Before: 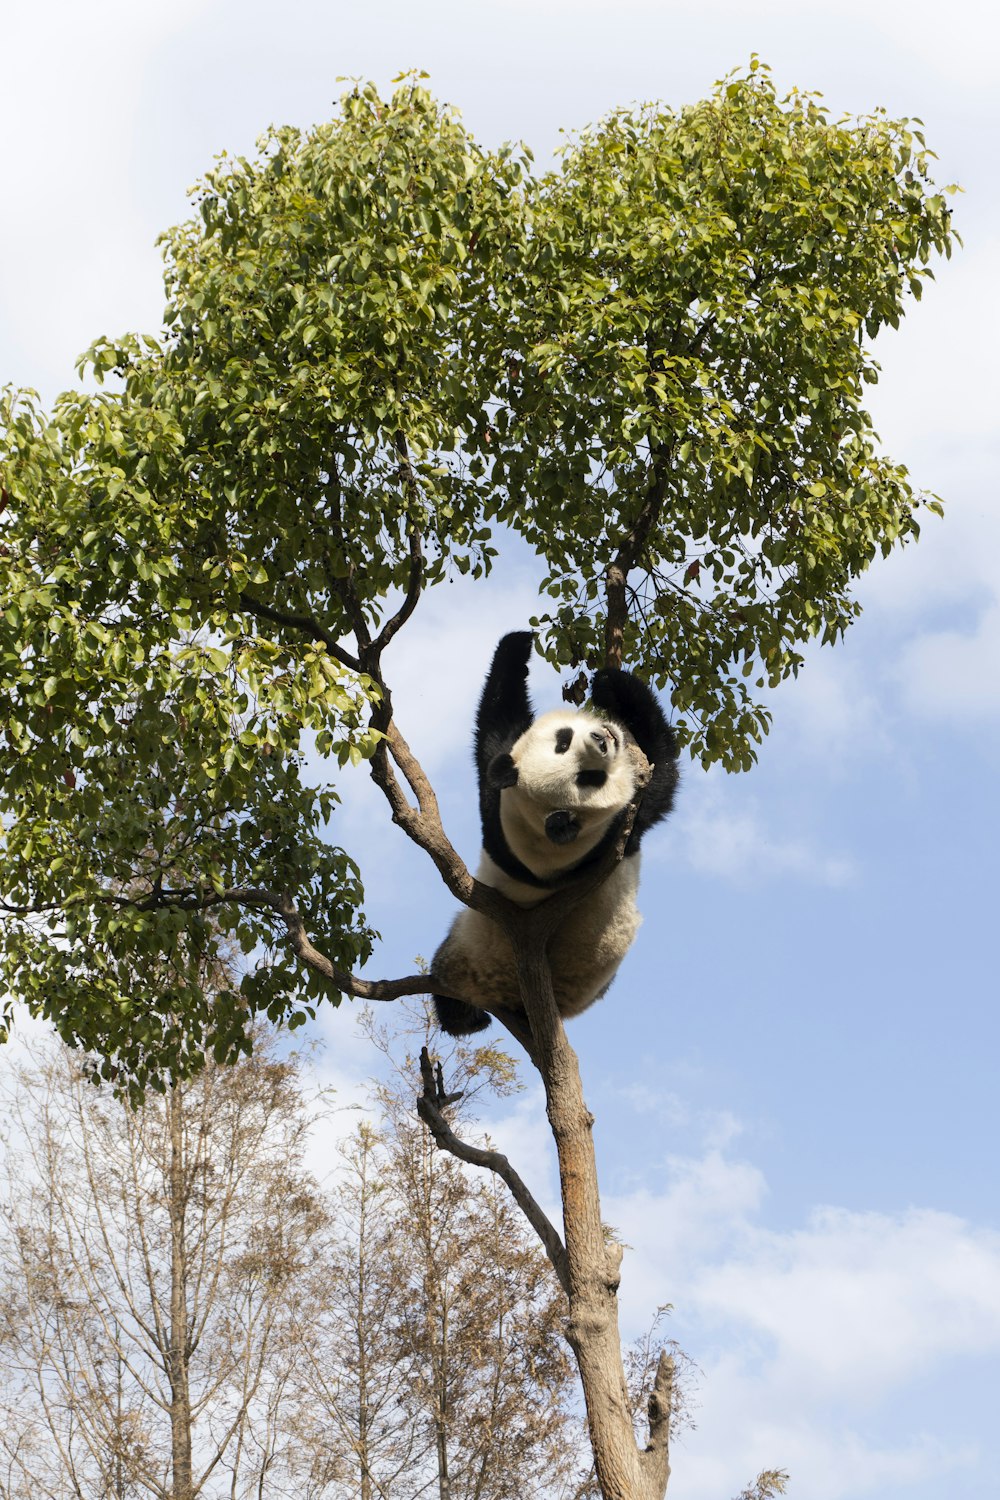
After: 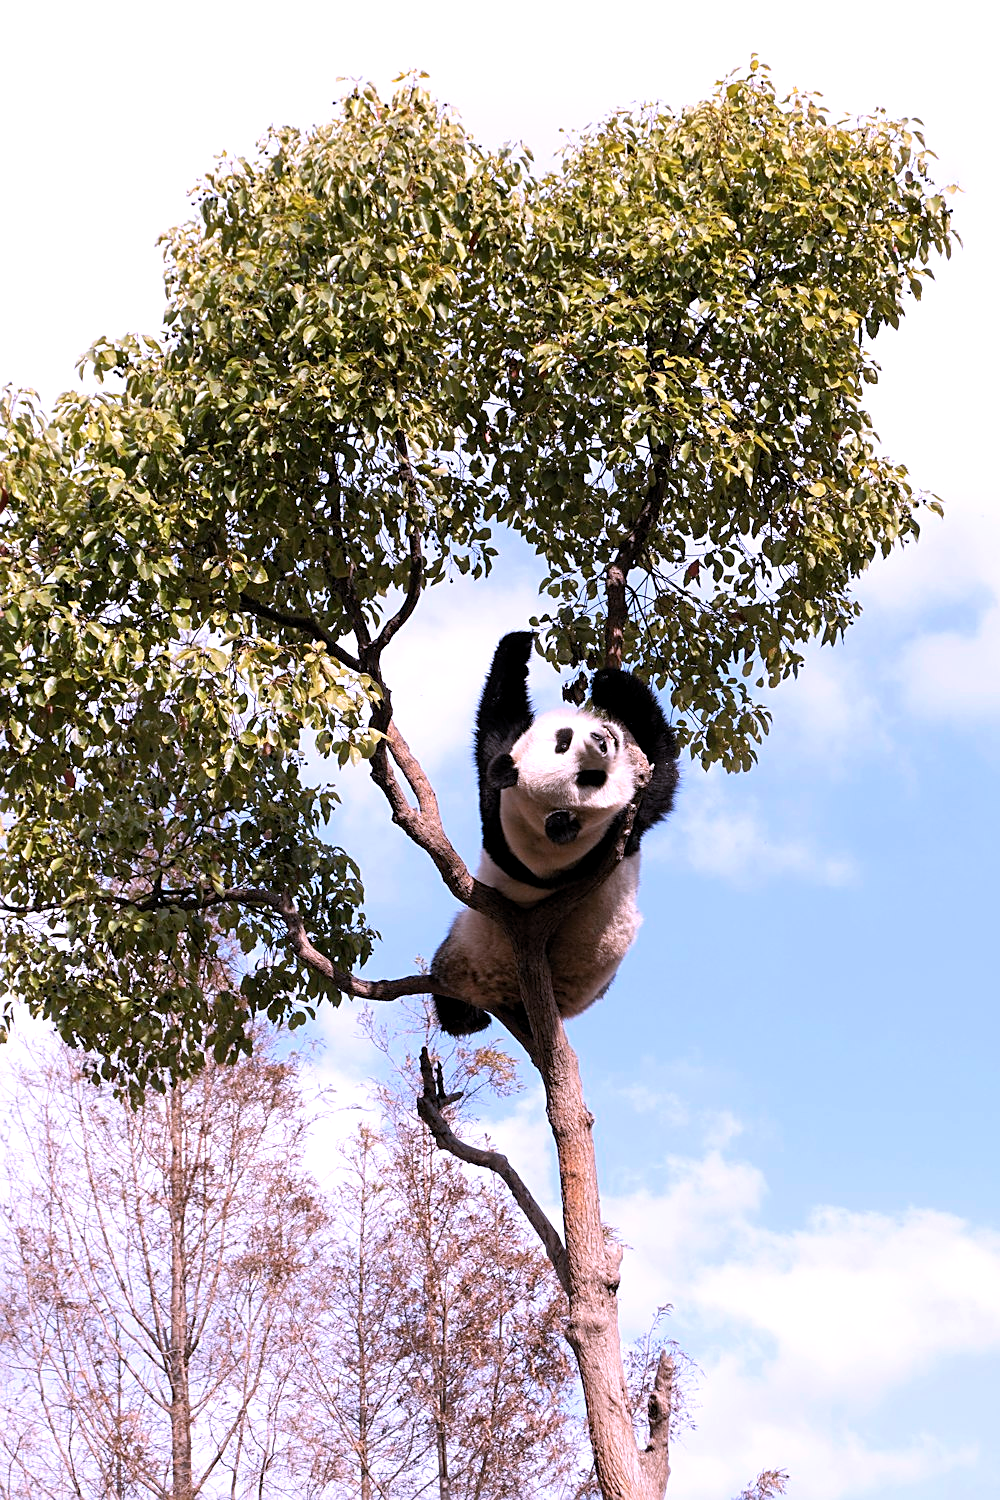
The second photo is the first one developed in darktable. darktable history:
sharpen: on, module defaults
white balance: red 1.188, blue 1.11
color correction: highlights a* -9.73, highlights b* -21.22
levels: levels [0.016, 0.484, 0.953]
